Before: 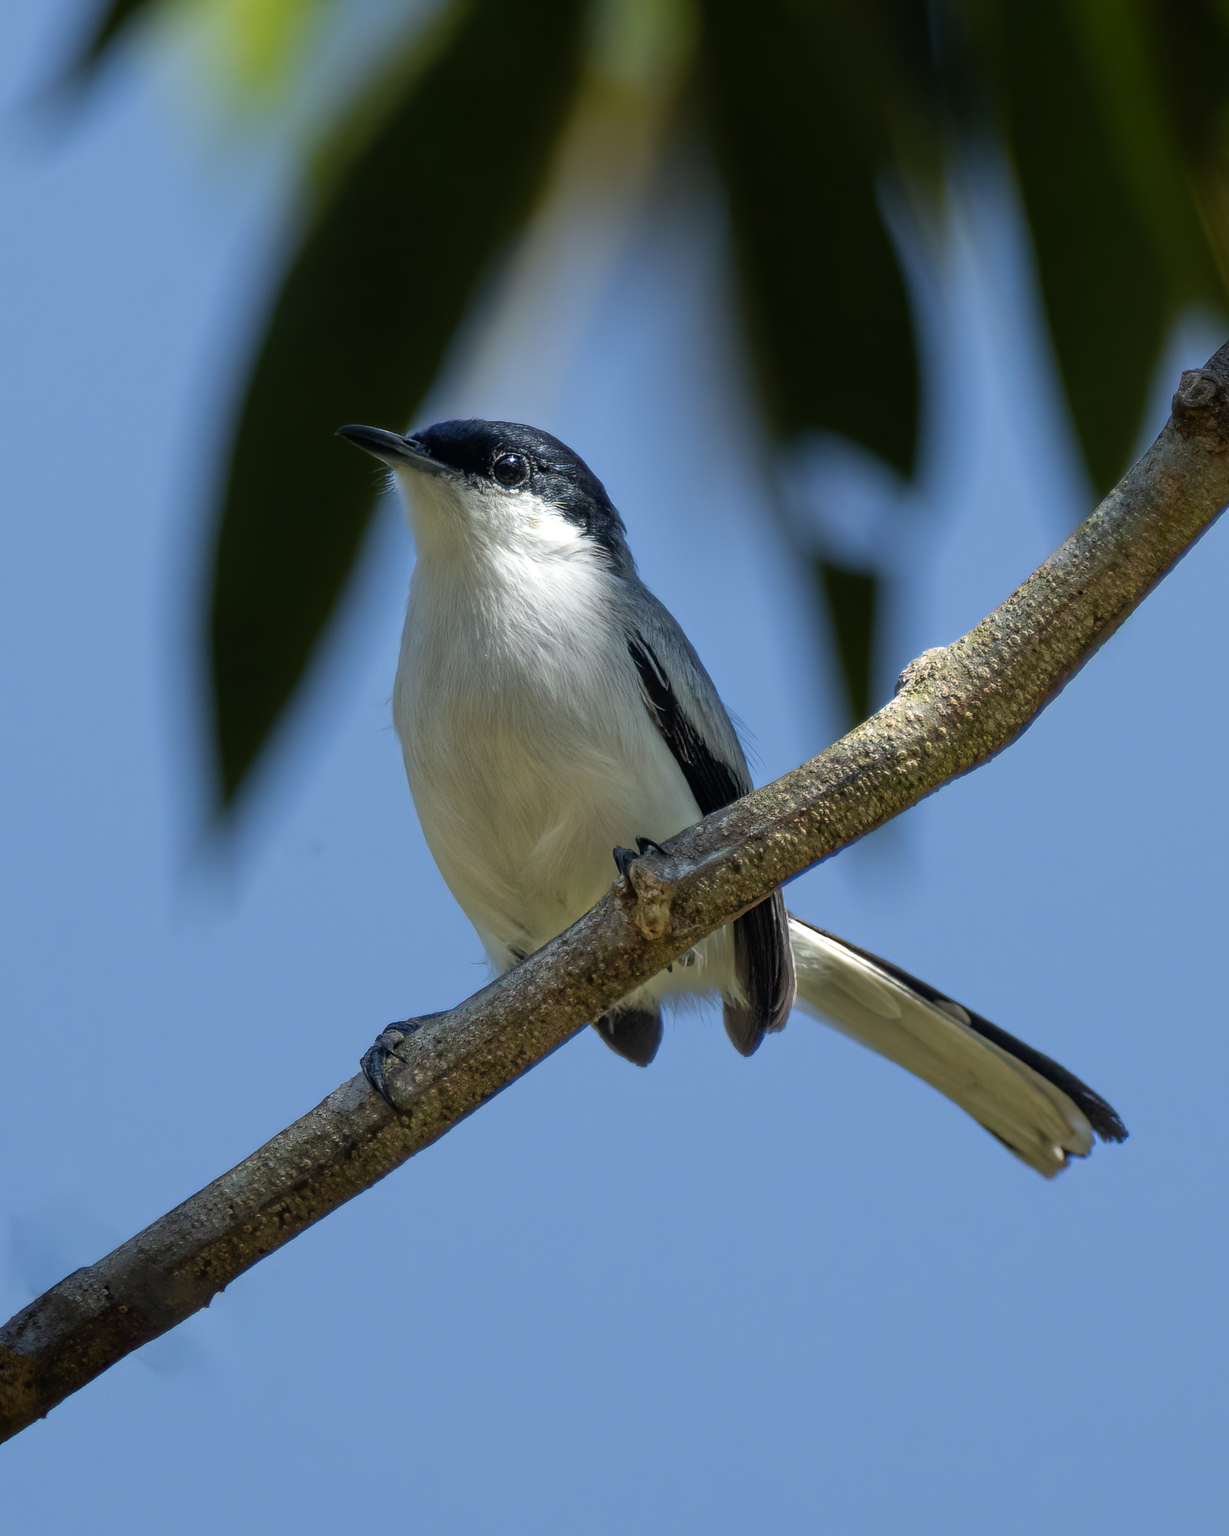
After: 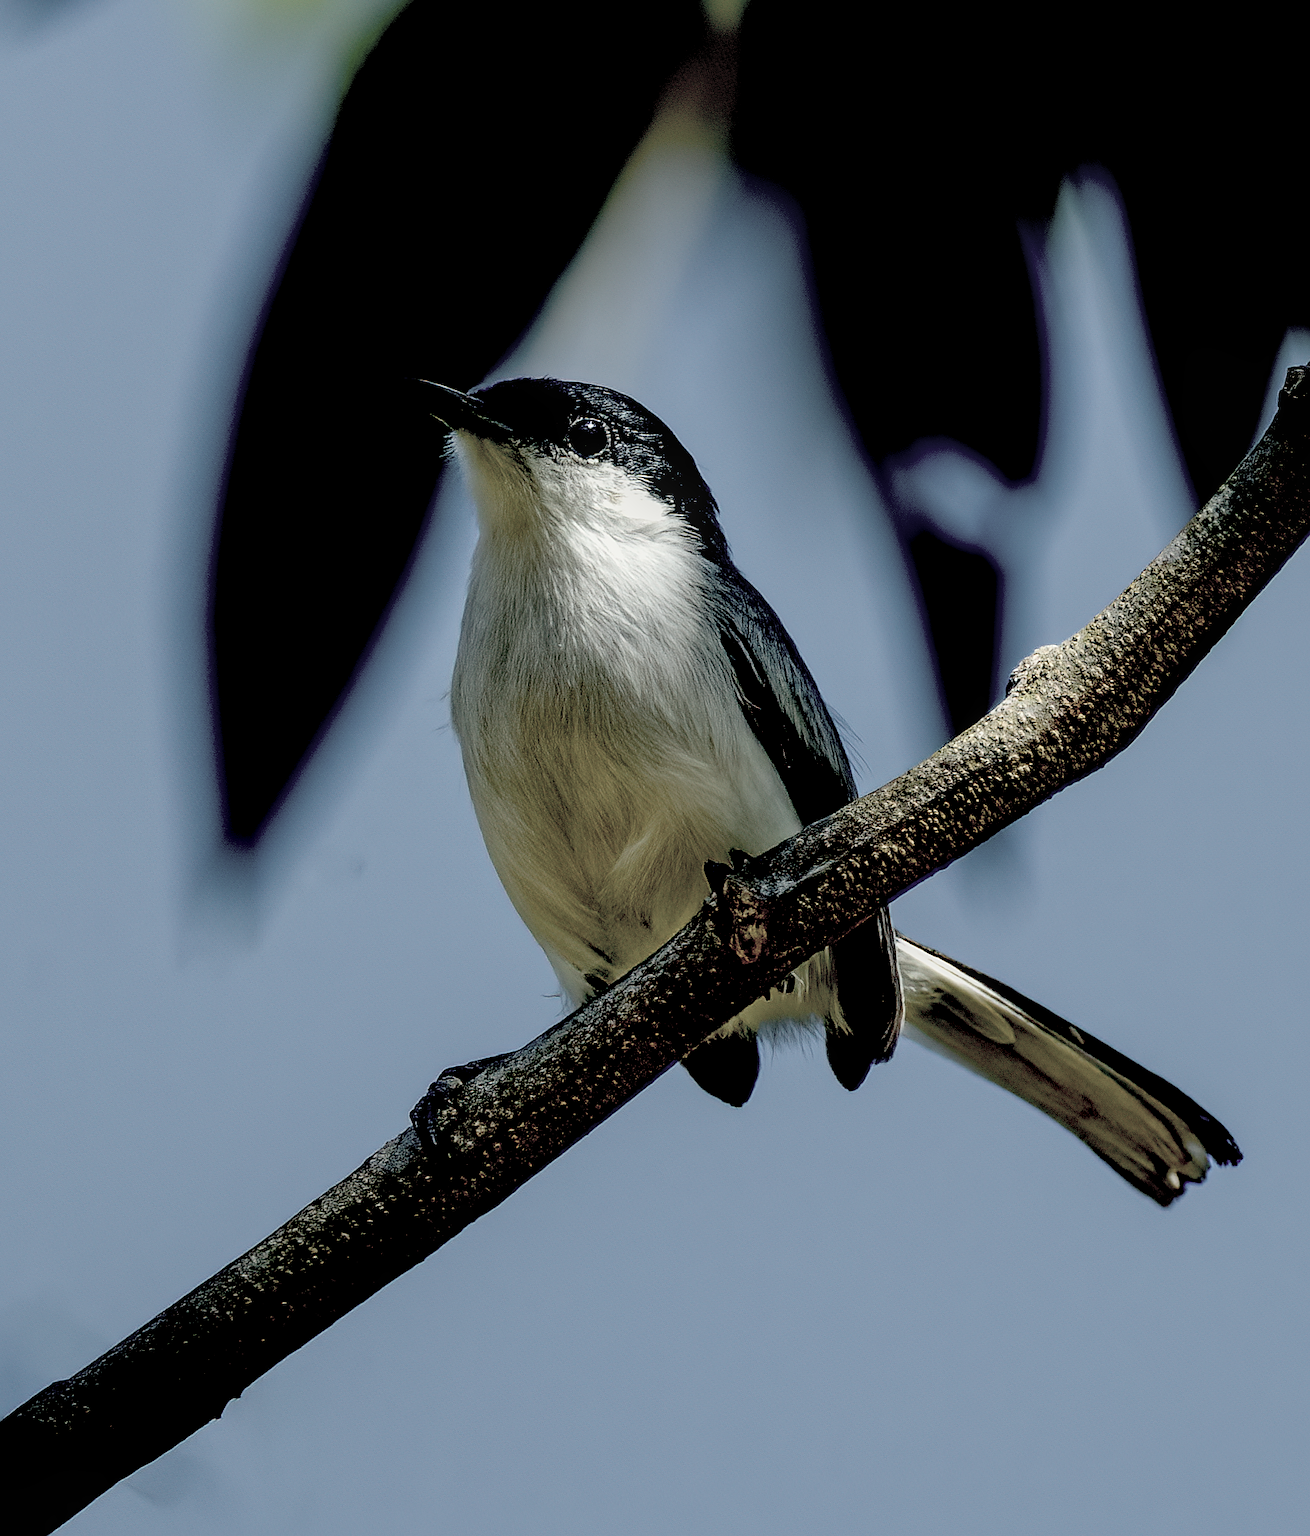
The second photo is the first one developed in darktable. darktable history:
local contrast: on, module defaults
crop and rotate: left 2.536%, right 1.107%, bottom 2.246%
contrast brightness saturation: brightness 0.18, saturation -0.5
sharpen: on, module defaults
exposure: black level correction 0.1, exposure -0.092 EV, compensate highlight preservation false
color balance: mode lift, gamma, gain (sRGB), lift [1.04, 1, 1, 0.97], gamma [1.01, 1, 1, 0.97], gain [0.96, 1, 1, 0.97]
rotate and perspective: rotation -0.013°, lens shift (vertical) -0.027, lens shift (horizontal) 0.178, crop left 0.016, crop right 0.989, crop top 0.082, crop bottom 0.918
